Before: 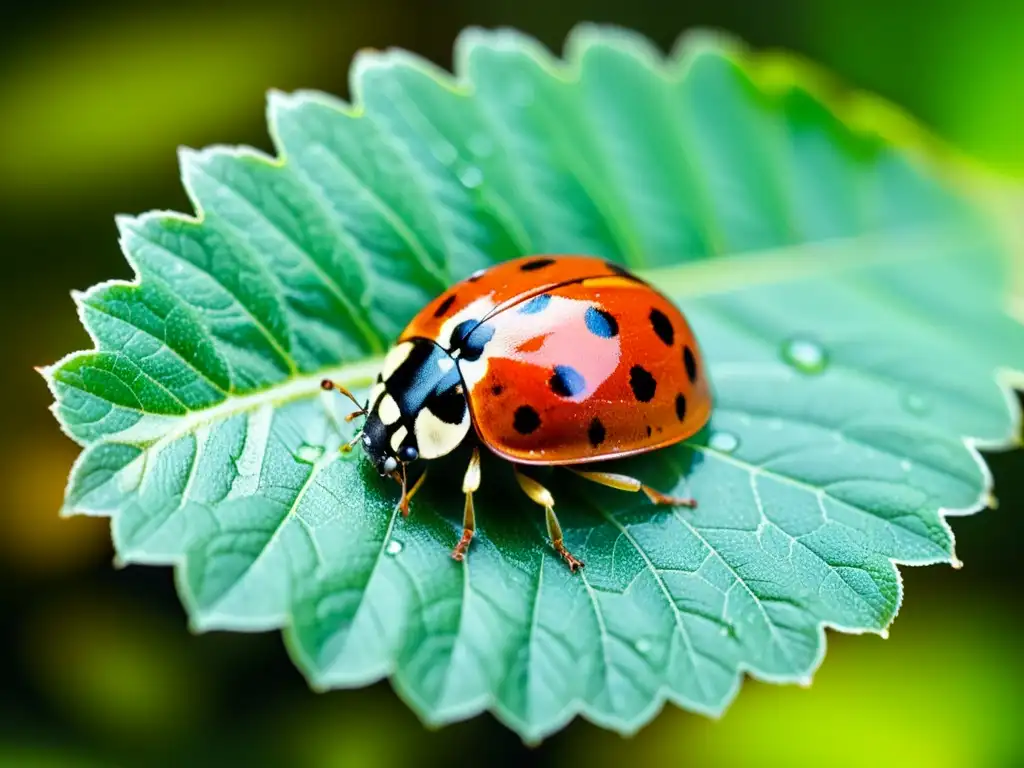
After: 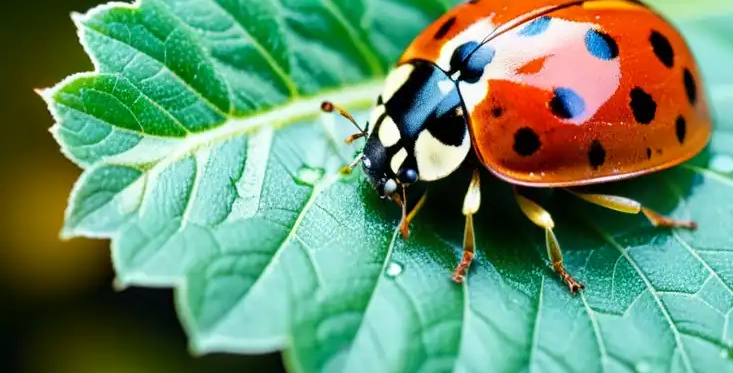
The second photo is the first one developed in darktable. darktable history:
crop: top 36.217%, right 28.346%, bottom 15.093%
